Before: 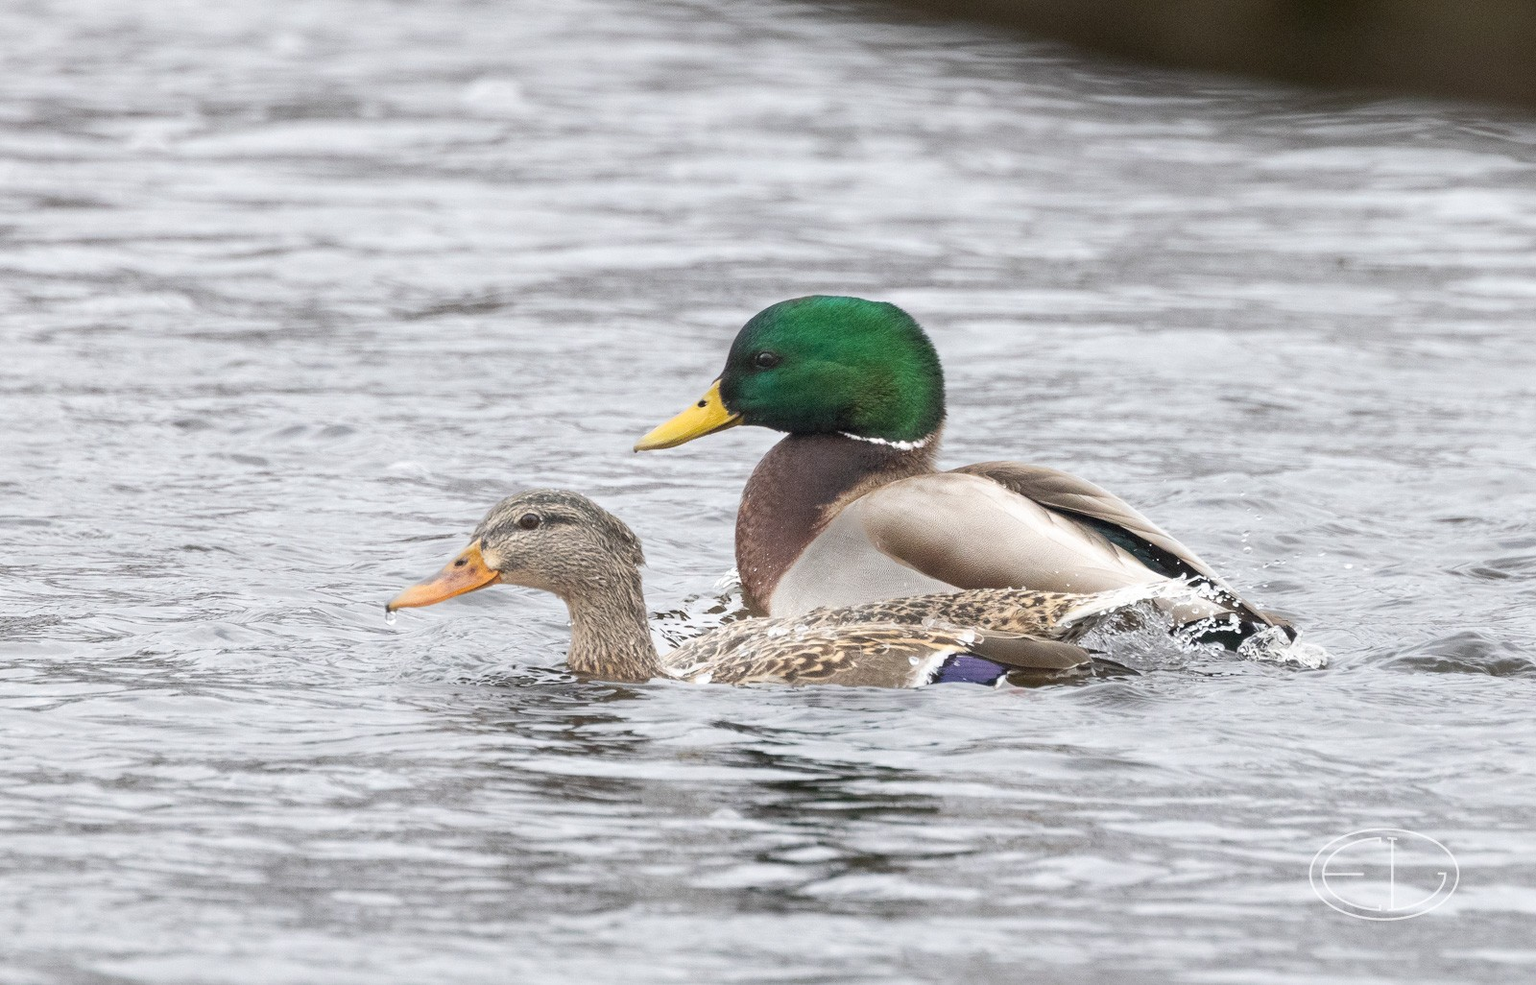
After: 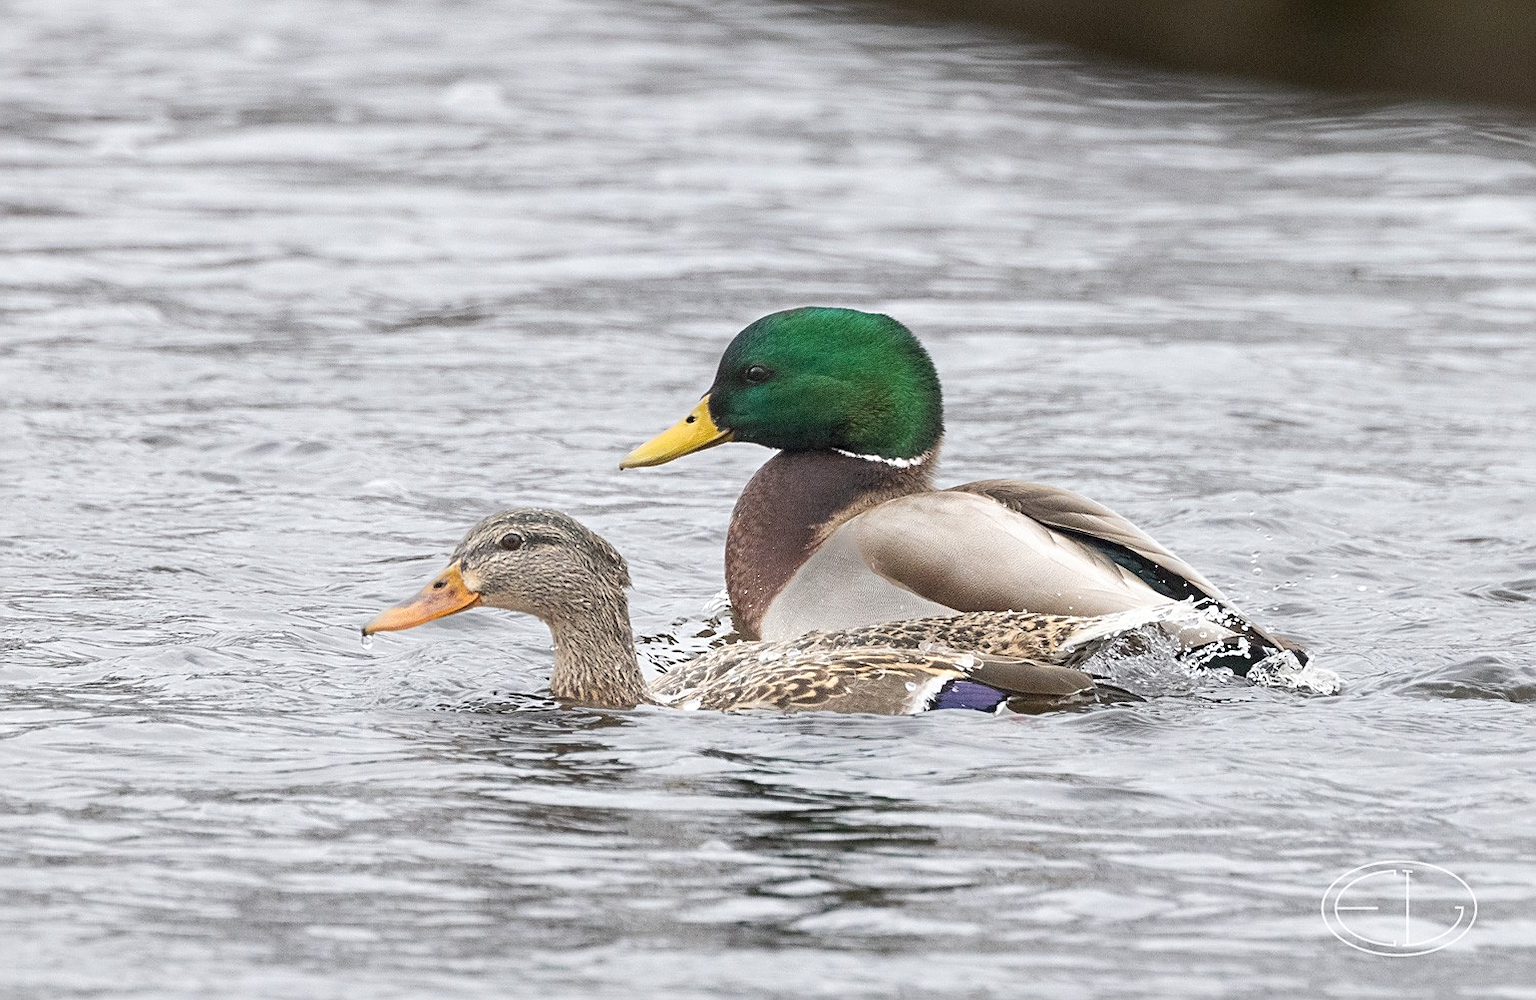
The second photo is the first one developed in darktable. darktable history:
sharpen: on, module defaults
crop and rotate: left 2.544%, right 1.204%, bottom 2.219%
